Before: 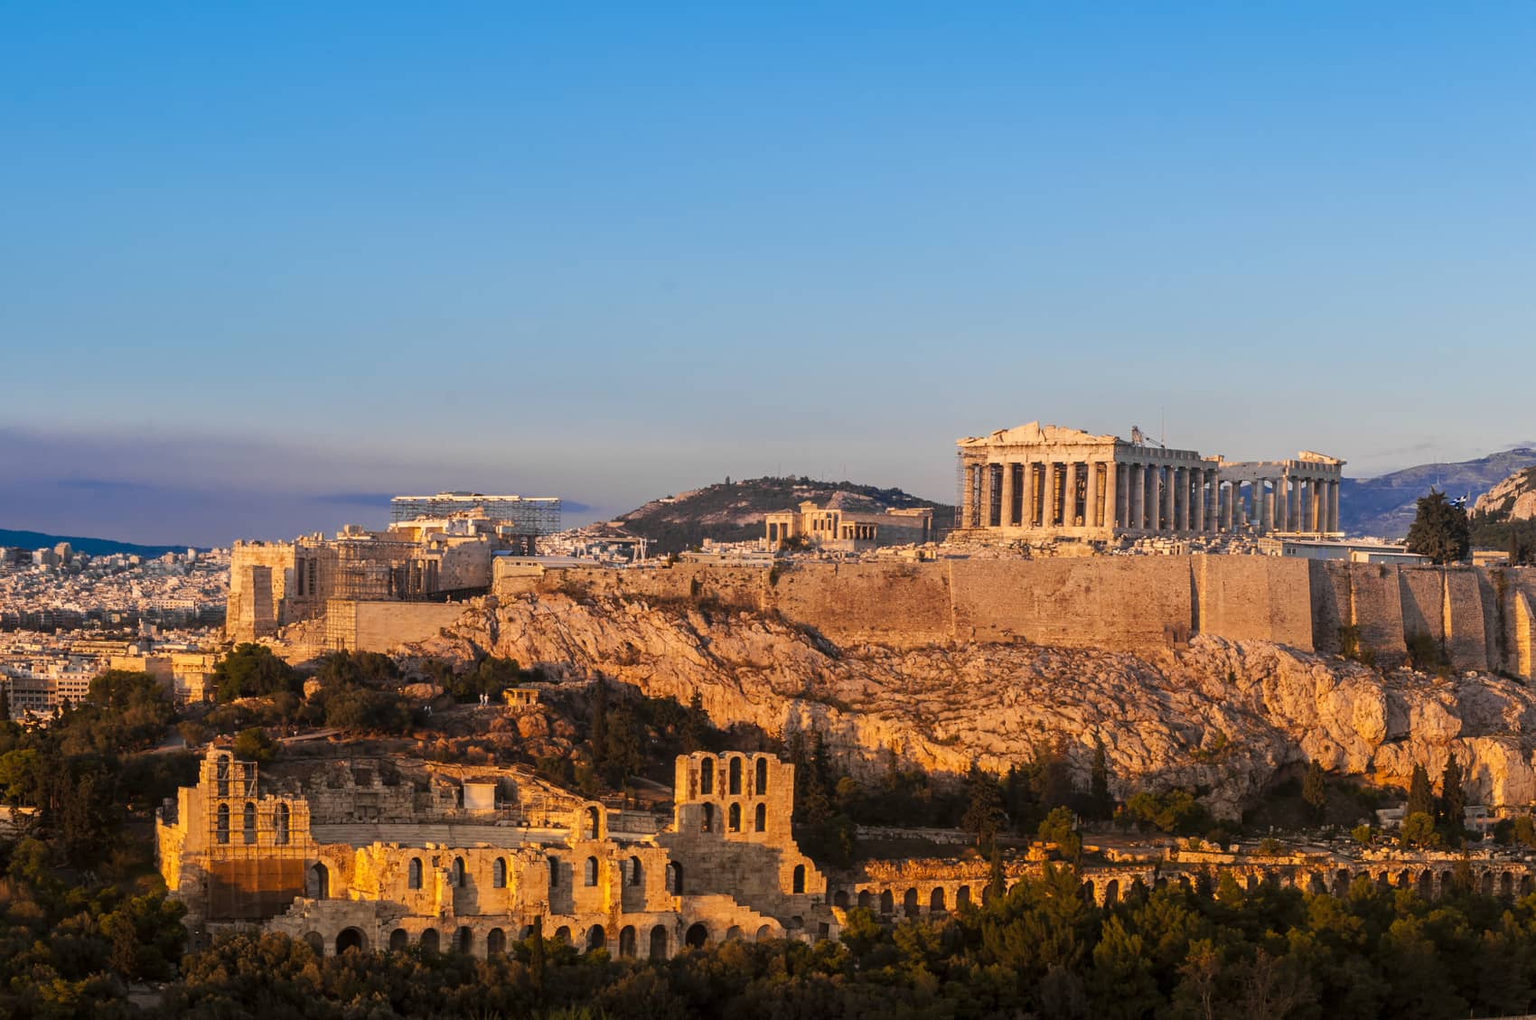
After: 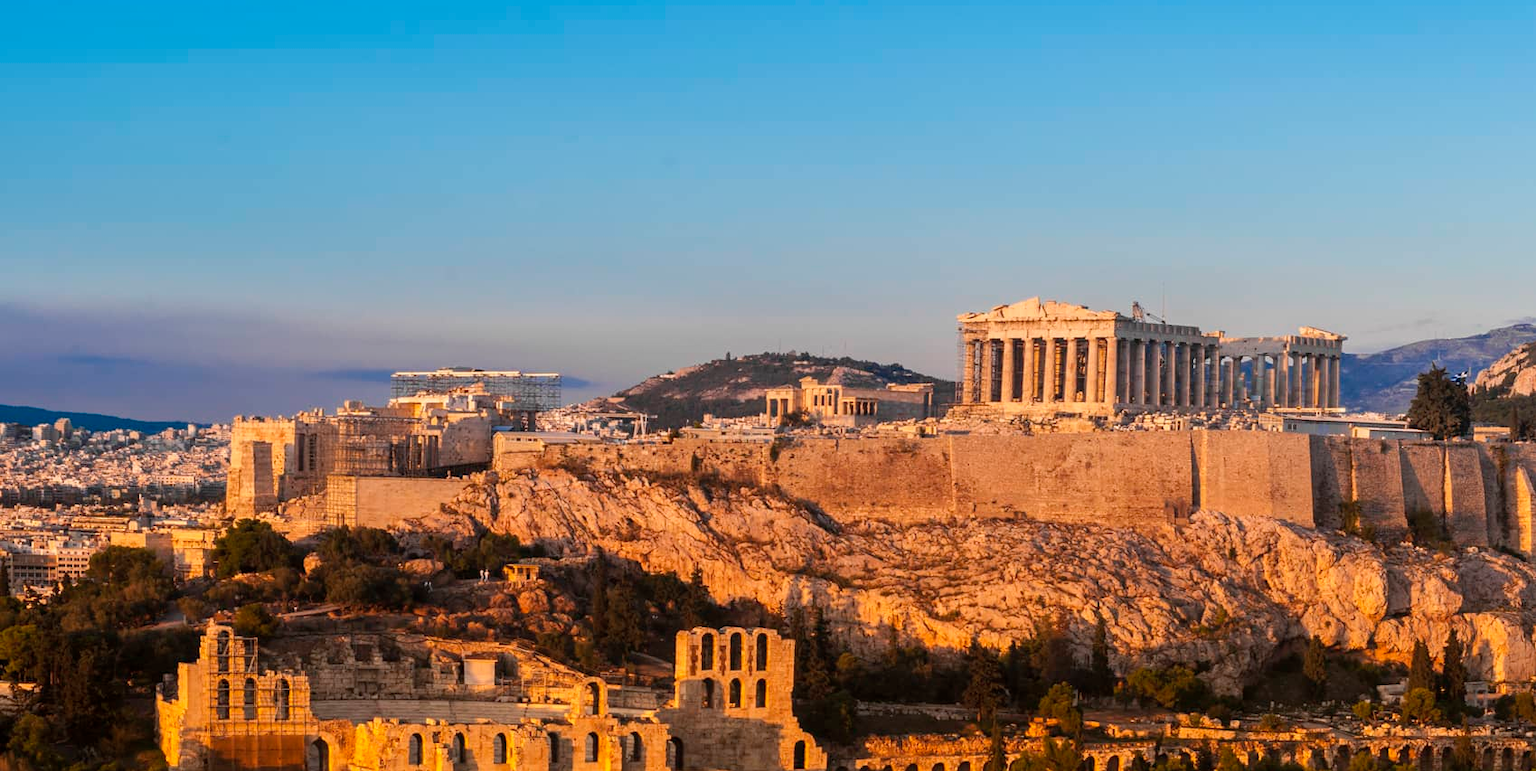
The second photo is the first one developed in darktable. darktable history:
crop and rotate: top 12.256%, bottom 12.173%
tone equalizer: edges refinement/feathering 500, mask exposure compensation -1.57 EV, preserve details no
